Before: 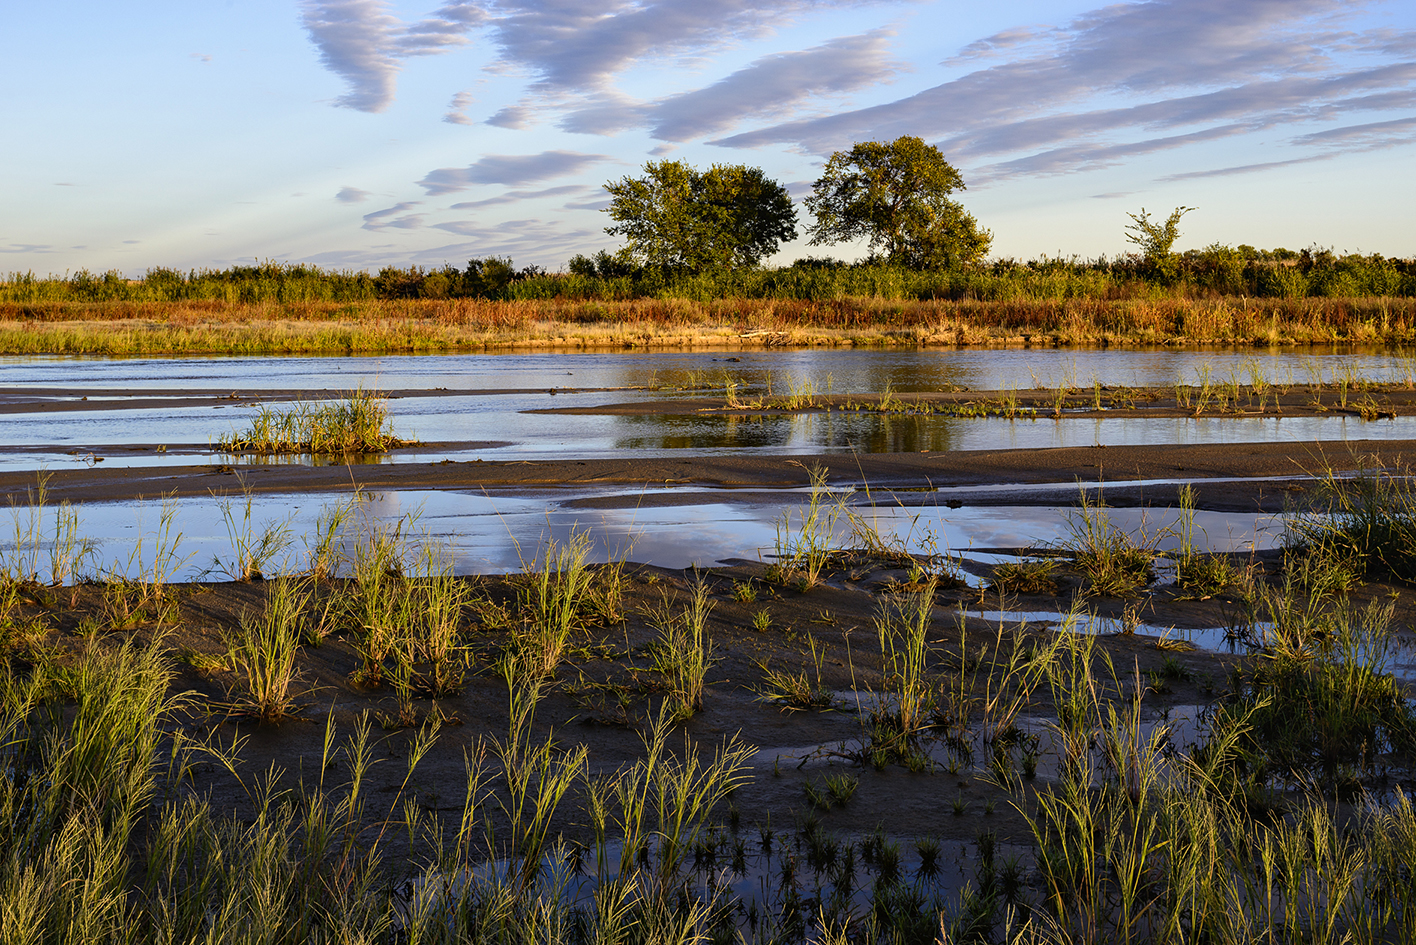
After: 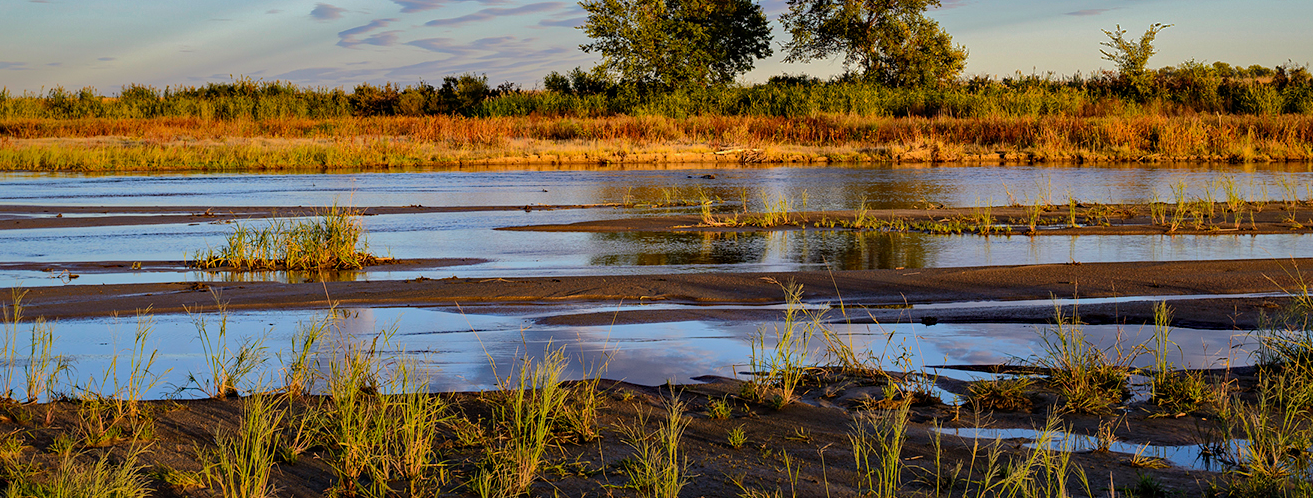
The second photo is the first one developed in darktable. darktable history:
crop: left 1.787%, top 19.397%, right 5.465%, bottom 27.852%
haze removal: compatibility mode true, adaptive false
shadows and highlights: shadows 24.78, highlights -70.6
